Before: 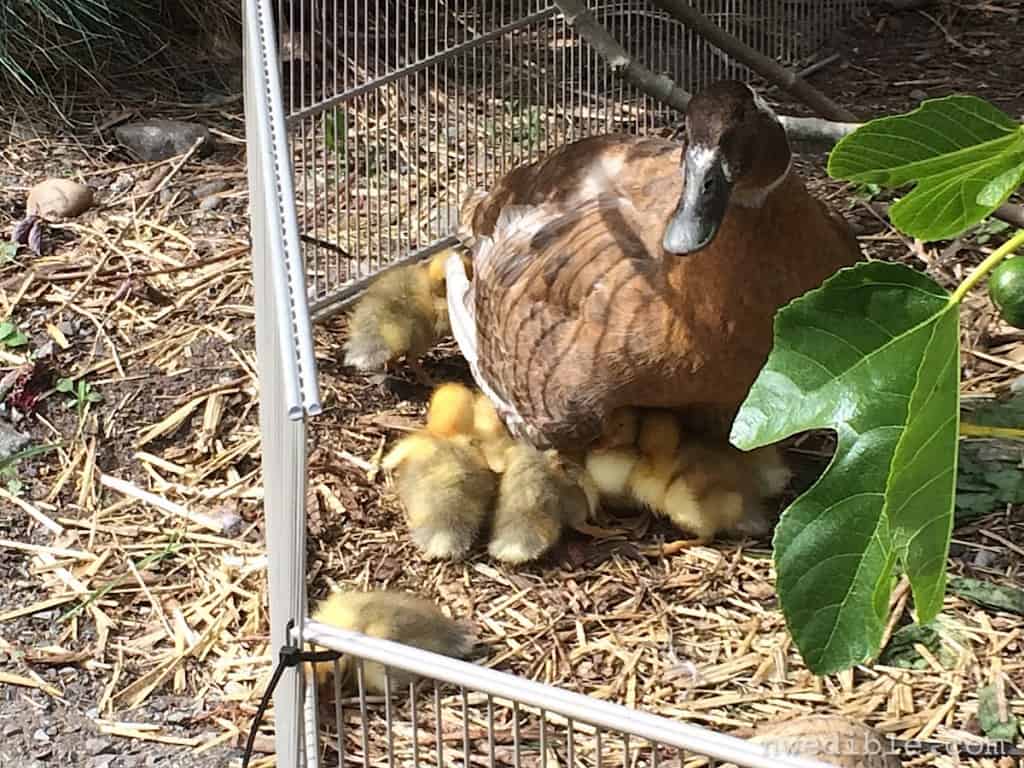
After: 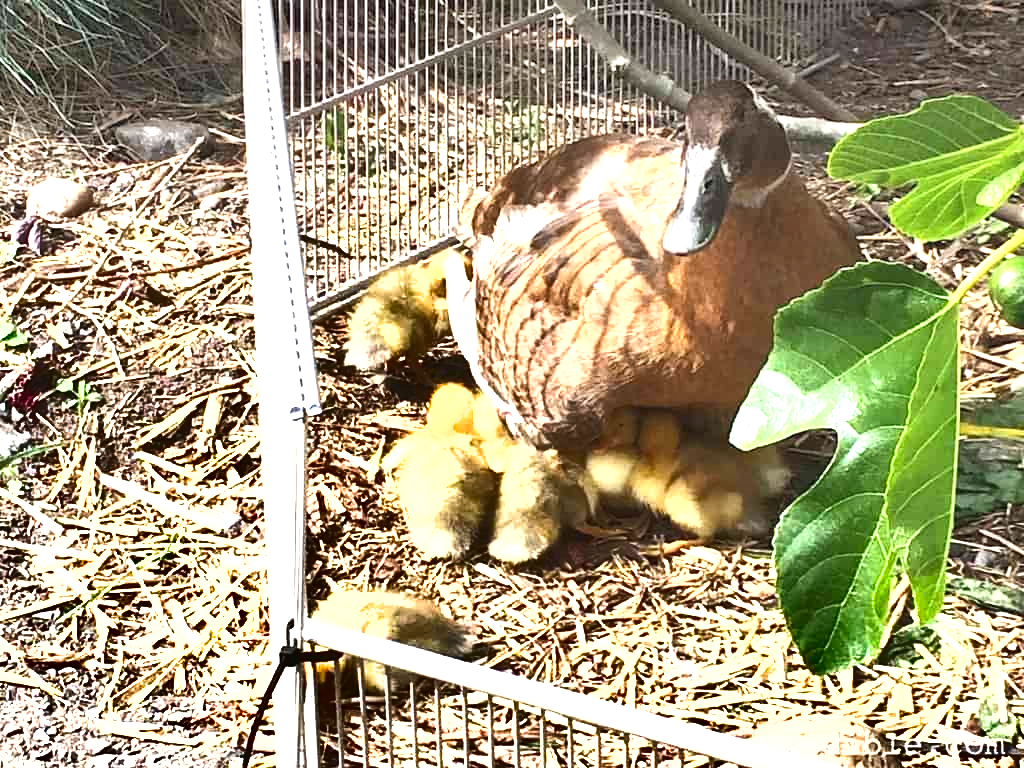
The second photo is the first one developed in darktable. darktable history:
contrast brightness saturation: brightness 0.141
shadows and highlights: radius 119.25, shadows 42.41, highlights -61.72, soften with gaussian
exposure: black level correction 0, exposure 1.495 EV, compensate highlight preservation false
